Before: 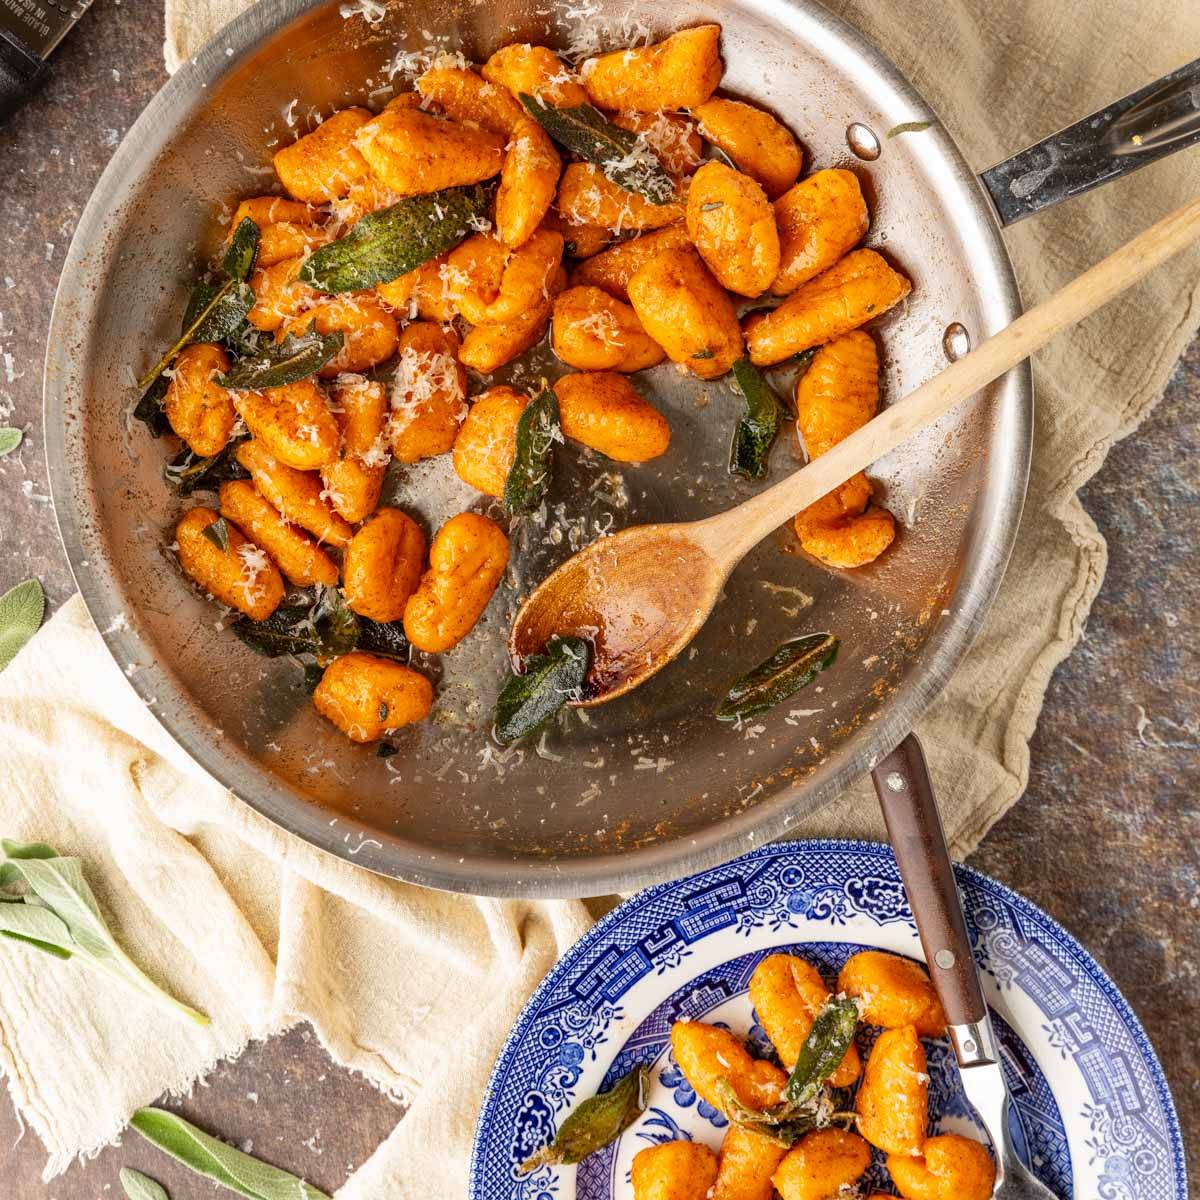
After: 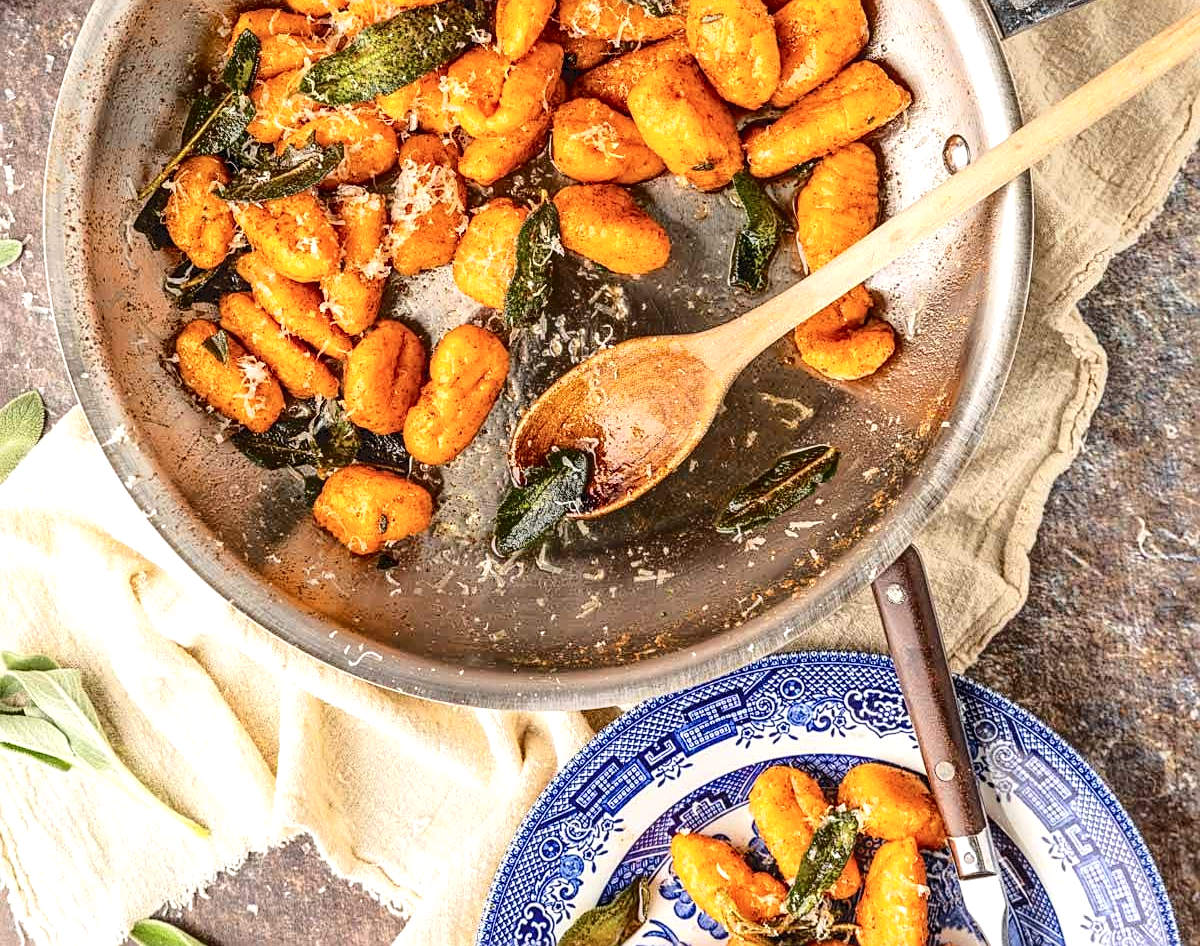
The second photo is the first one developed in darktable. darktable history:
sharpen: on, module defaults
local contrast: detail 130%
exposure: exposure 0.262 EV, compensate highlight preservation false
tone curve: curves: ch0 [(0, 0) (0.003, 0.085) (0.011, 0.086) (0.025, 0.086) (0.044, 0.088) (0.069, 0.093) (0.1, 0.102) (0.136, 0.12) (0.177, 0.157) (0.224, 0.203) (0.277, 0.277) (0.335, 0.36) (0.399, 0.463) (0.468, 0.559) (0.543, 0.626) (0.623, 0.703) (0.709, 0.789) (0.801, 0.869) (0.898, 0.927) (1, 1)], color space Lab, independent channels, preserve colors none
crop and rotate: top 15.702%, bottom 5.419%
